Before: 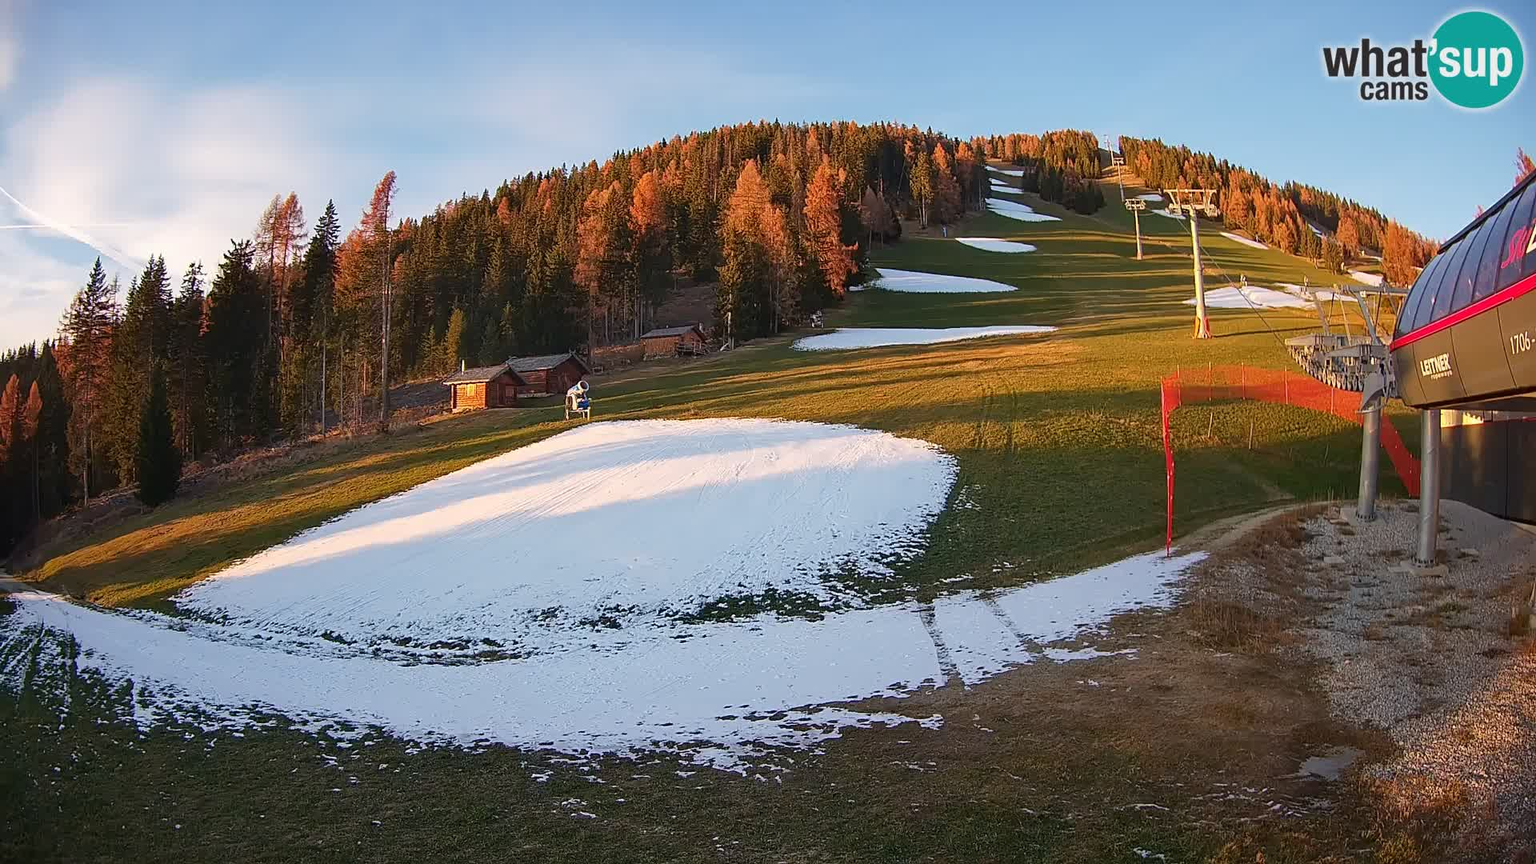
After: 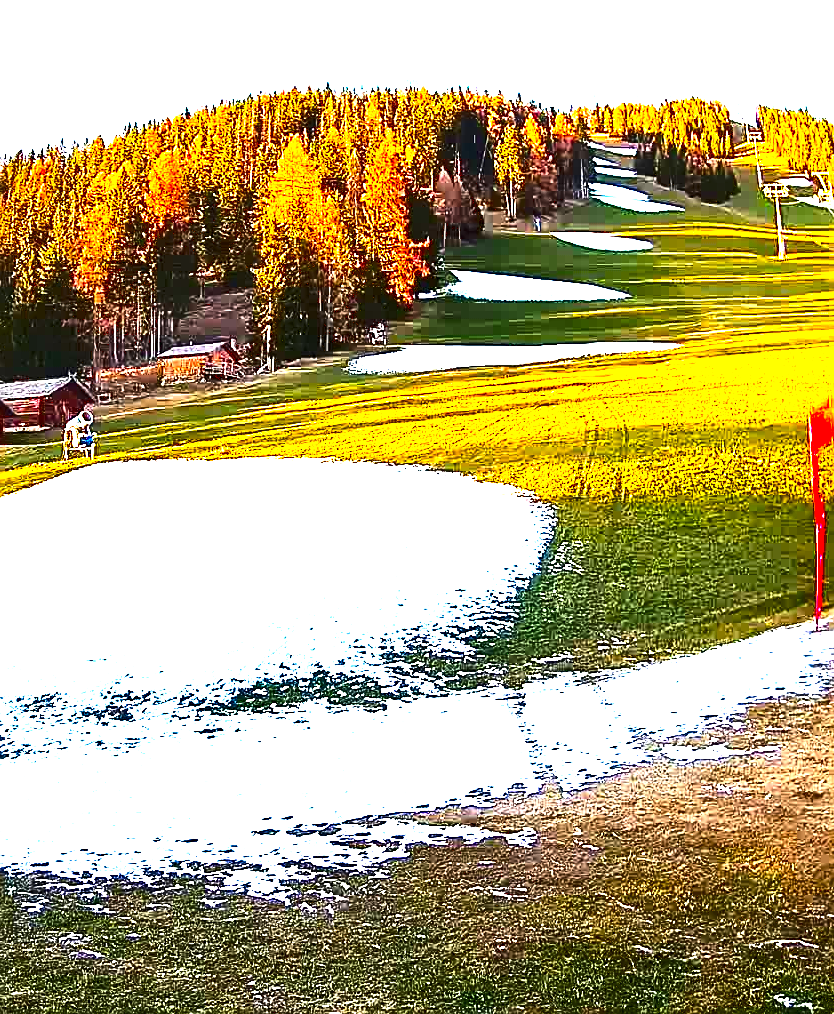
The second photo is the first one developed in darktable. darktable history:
contrast brightness saturation: contrast 0.217, brightness -0.193, saturation 0.24
sharpen: on, module defaults
tone curve: curves: ch0 [(0, 0) (0.003, 0.026) (0.011, 0.024) (0.025, 0.022) (0.044, 0.031) (0.069, 0.067) (0.1, 0.094) (0.136, 0.102) (0.177, 0.14) (0.224, 0.189) (0.277, 0.238) (0.335, 0.325) (0.399, 0.379) (0.468, 0.453) (0.543, 0.528) (0.623, 0.609) (0.709, 0.695) (0.801, 0.793) (0.898, 0.898) (1, 1)]
color balance rgb: shadows lift › hue 85.92°, perceptual saturation grading › global saturation 29.501%, perceptual brilliance grading › global brilliance 34.891%, perceptual brilliance grading › highlights 49.897%, perceptual brilliance grading › mid-tones 59.464%, perceptual brilliance grading › shadows 34.954%, global vibrance 12.061%
exposure: black level correction 0, exposure 0.7 EV, compensate exposure bias true, compensate highlight preservation false
crop: left 33.499%, top 6.032%, right 23.018%
